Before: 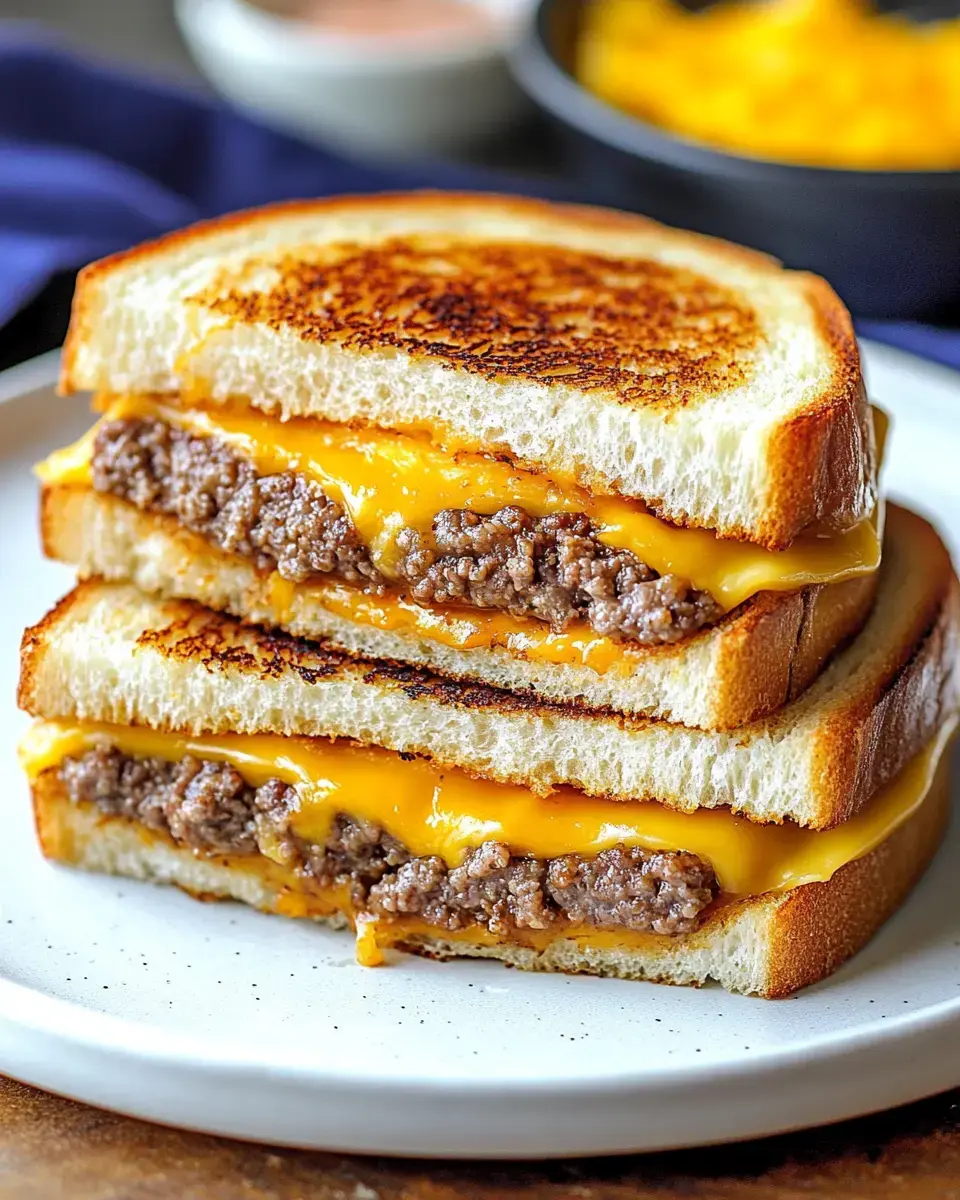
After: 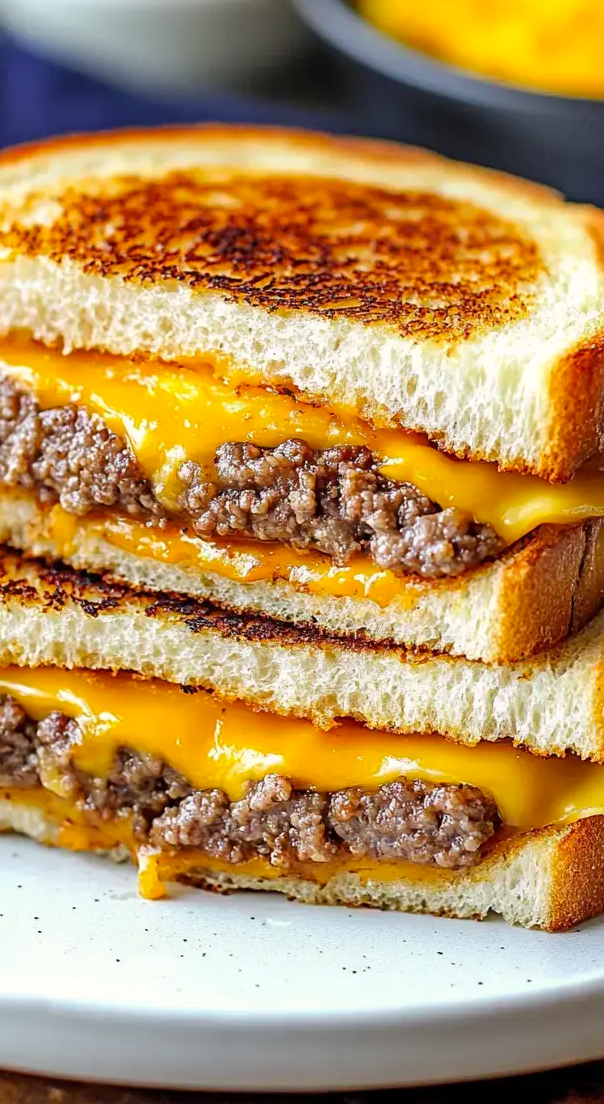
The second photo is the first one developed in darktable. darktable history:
color correction: highlights a* 0.96, highlights b* 2.88, saturation 1.07
crop and rotate: left 22.763%, top 5.632%, right 14.285%, bottom 2.309%
